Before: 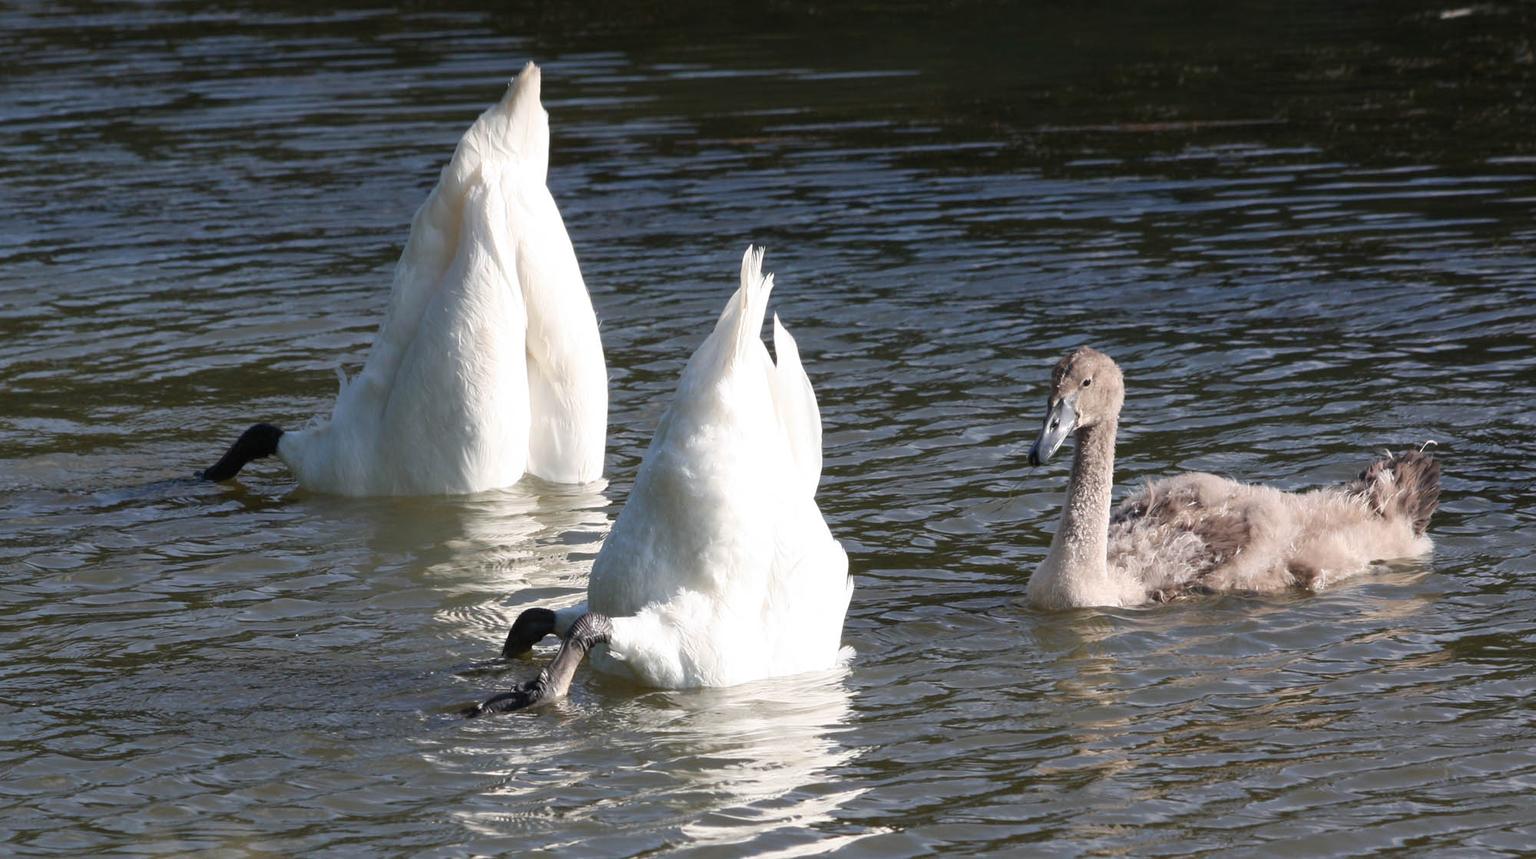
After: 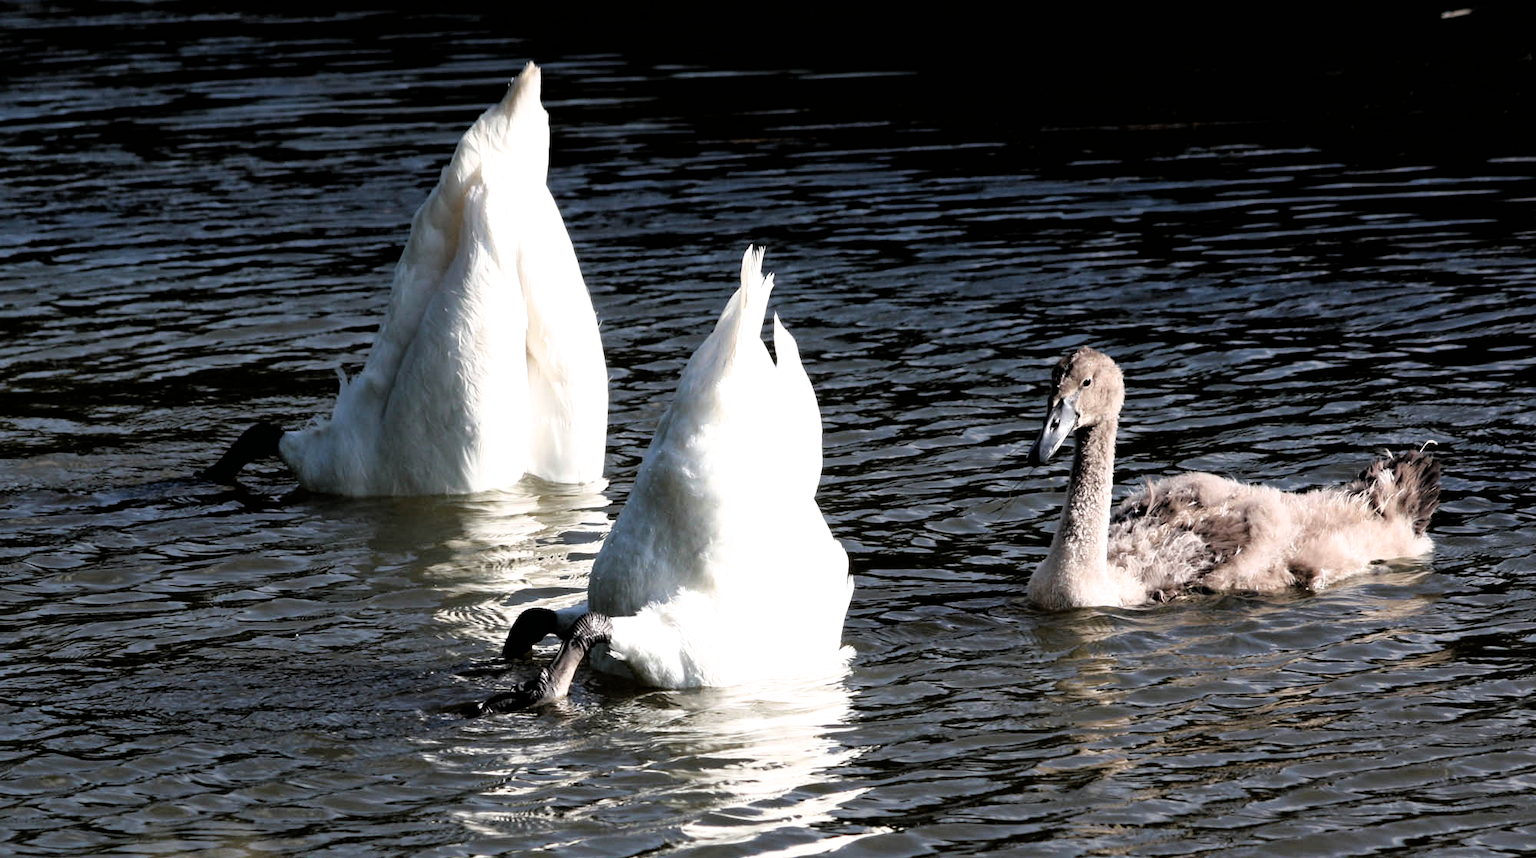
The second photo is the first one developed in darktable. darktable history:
haze removal: compatibility mode true, adaptive false
filmic rgb: black relative exposure -3.46 EV, white relative exposure 2.28 EV, hardness 3.4
